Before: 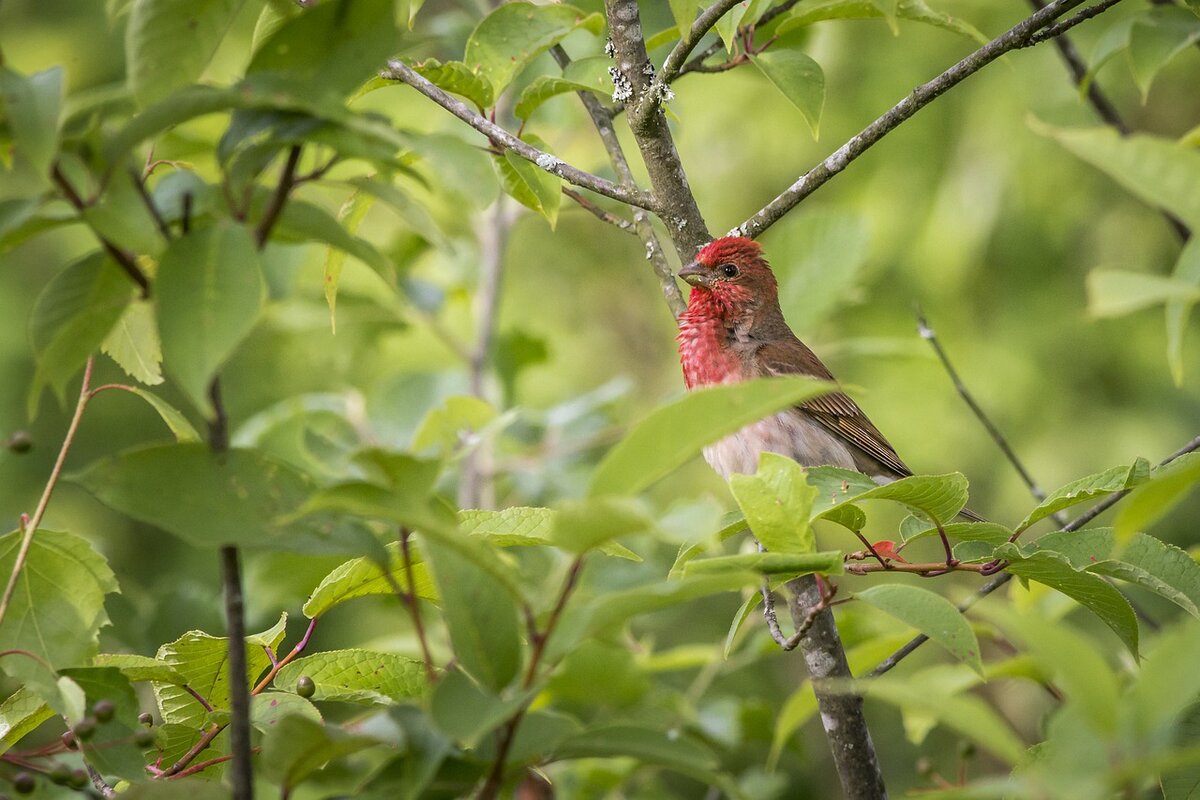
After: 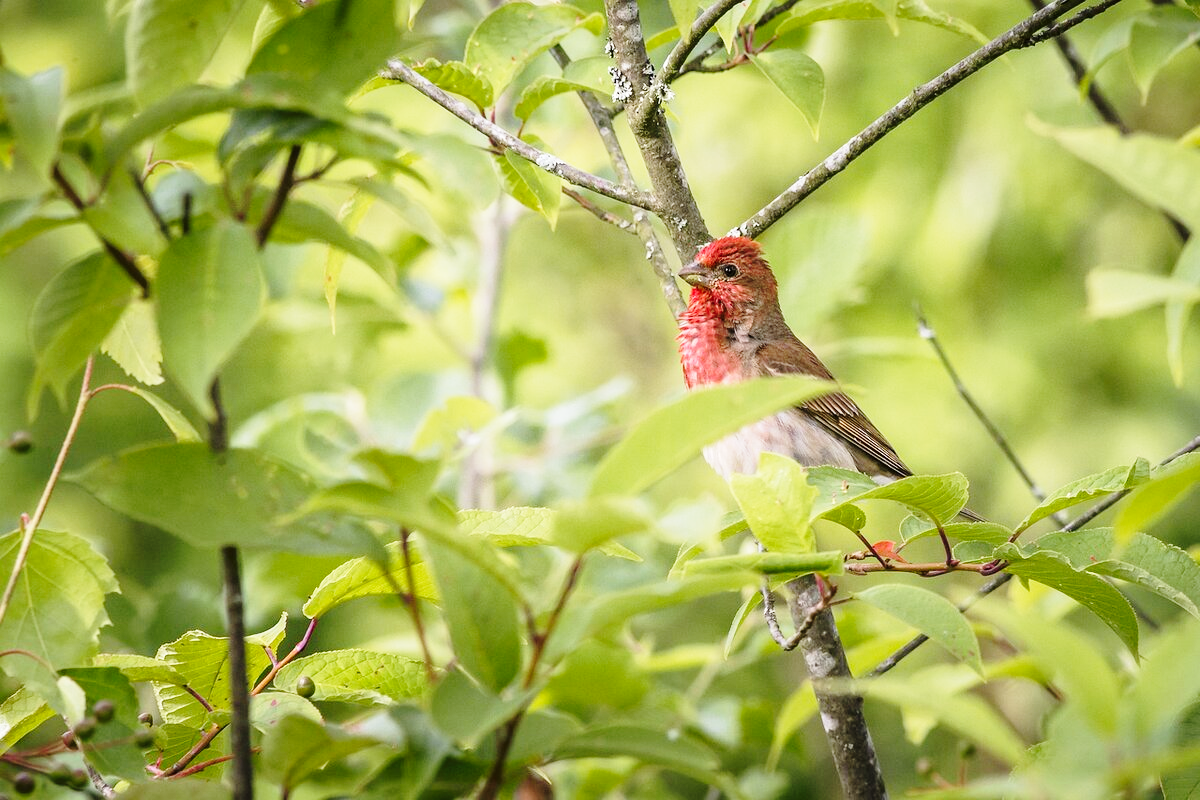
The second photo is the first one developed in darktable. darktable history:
base curve: curves: ch0 [(0, 0) (0.028, 0.03) (0.121, 0.232) (0.46, 0.748) (0.859, 0.968) (1, 1)], preserve colors none
contrast brightness saturation: contrast 0.01, saturation -0.05
